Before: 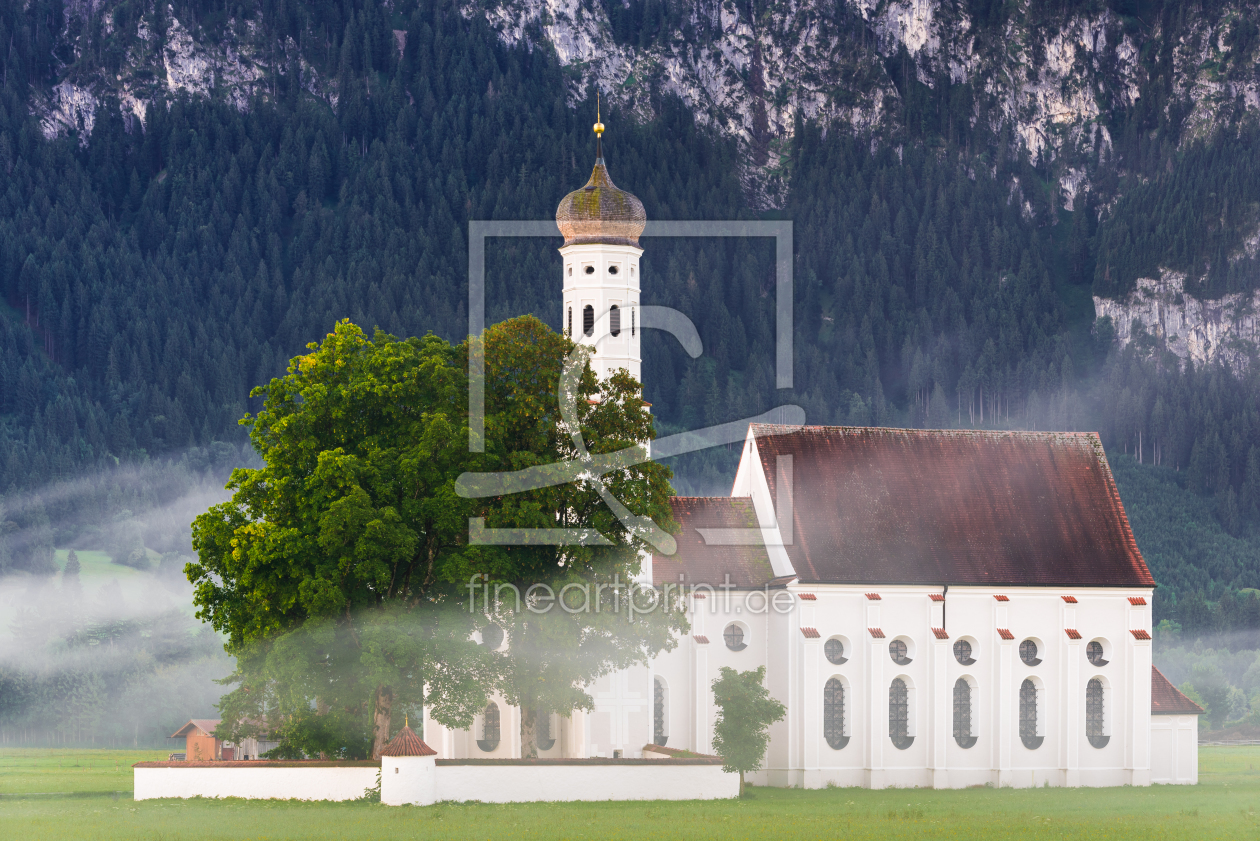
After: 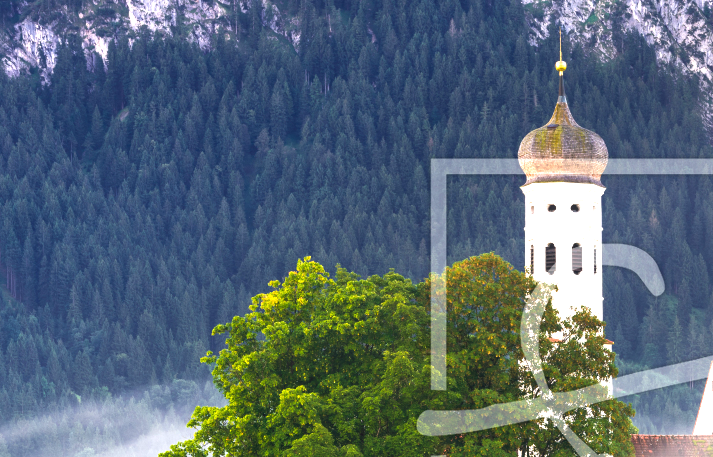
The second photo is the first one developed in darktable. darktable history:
crop and rotate: left 3.047%, top 7.411%, right 40.355%, bottom 38.214%
exposure: exposure 1 EV, compensate highlight preservation false
